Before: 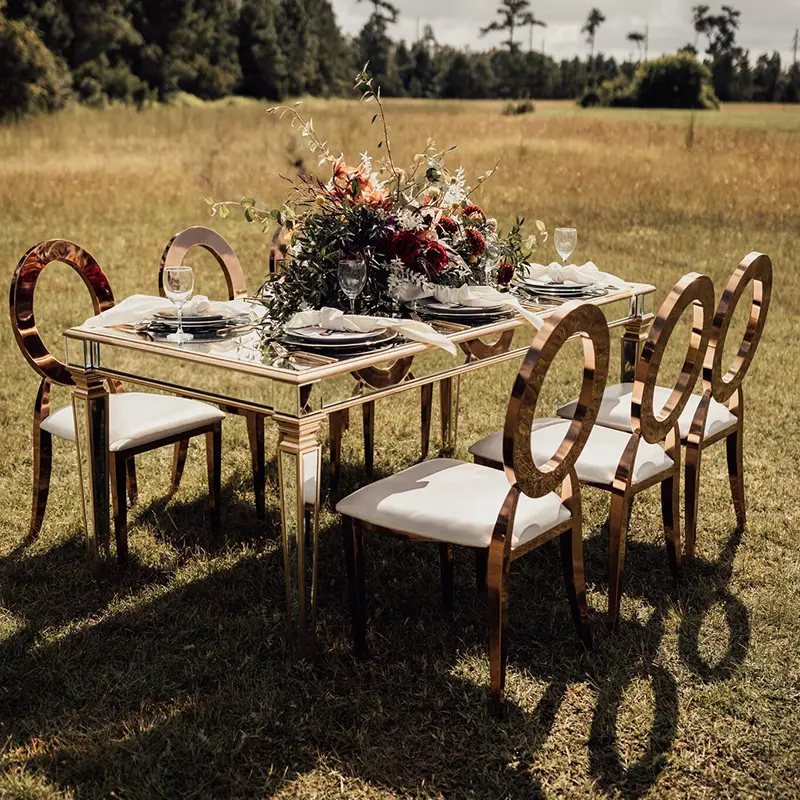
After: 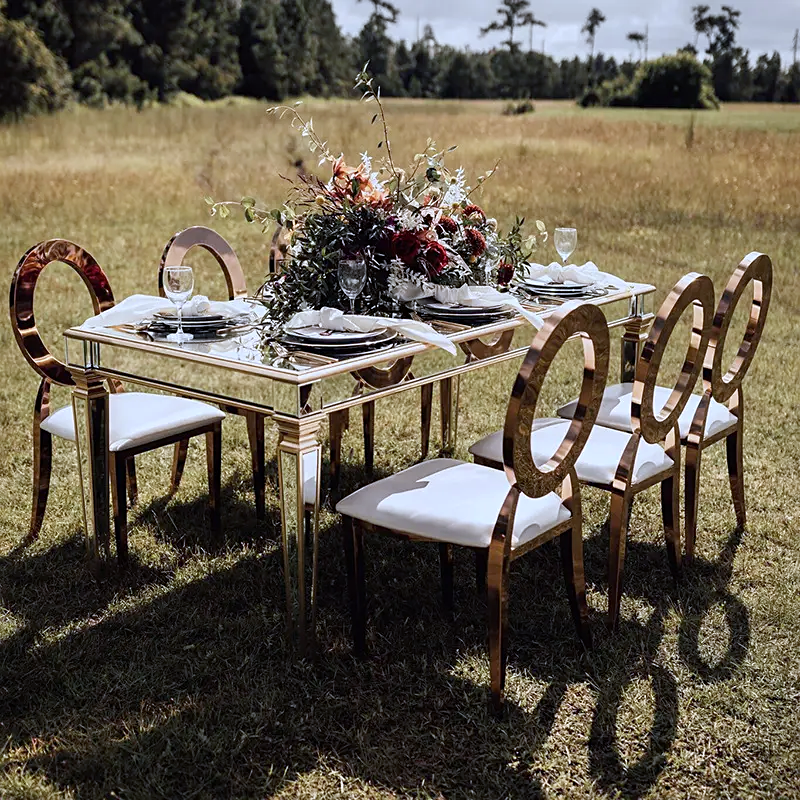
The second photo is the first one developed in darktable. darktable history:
sharpen: amount 0.2
white balance: red 0.948, green 1.02, blue 1.176
